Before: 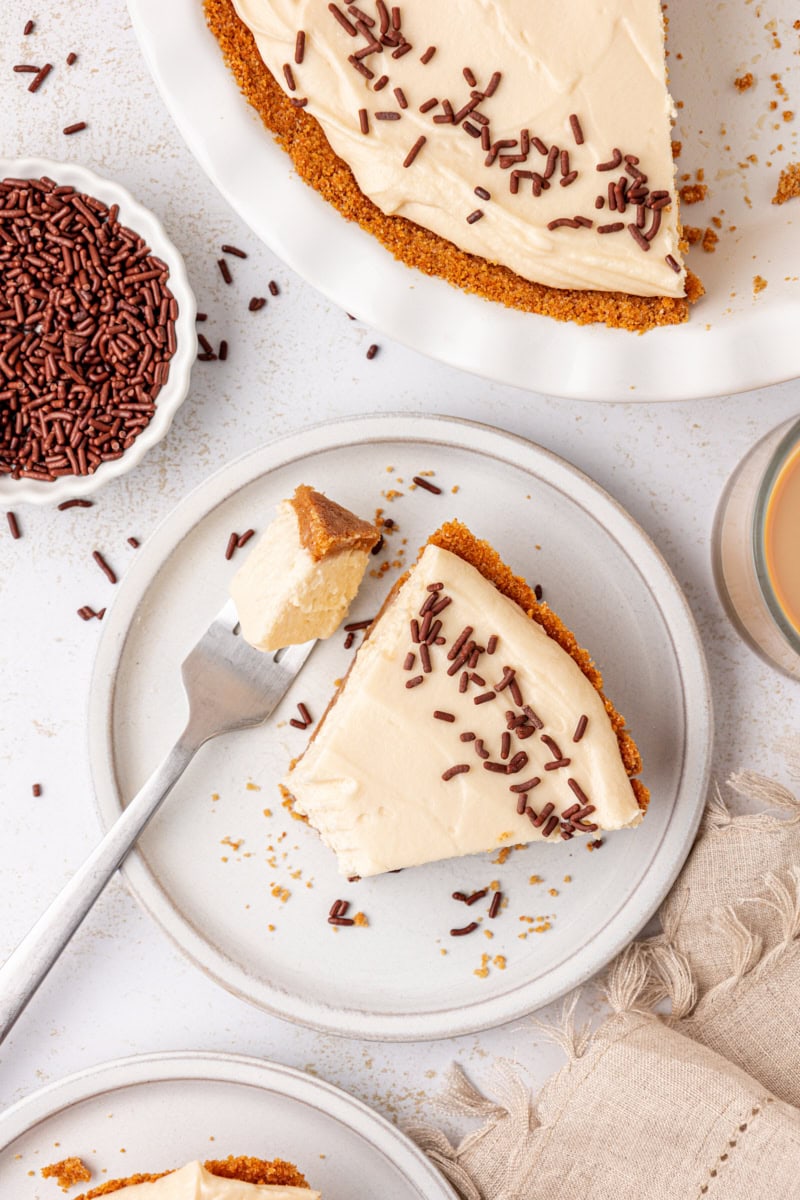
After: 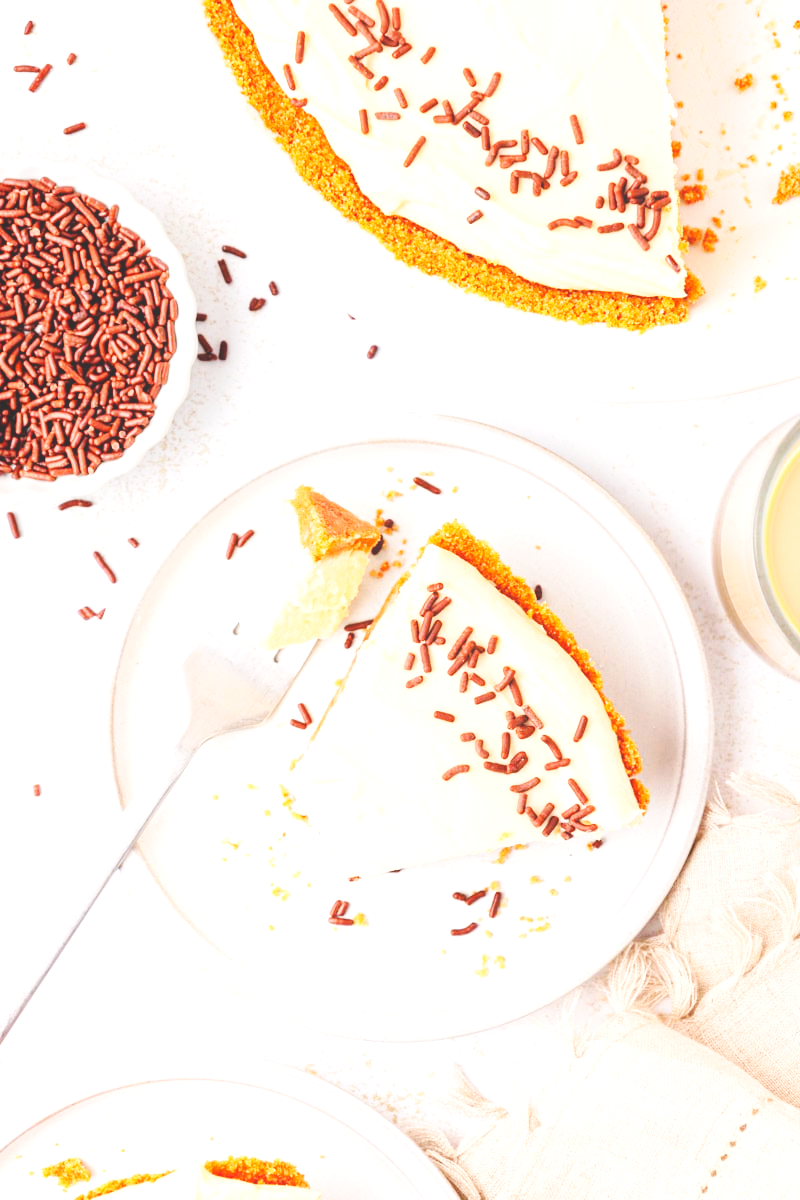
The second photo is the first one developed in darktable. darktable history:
exposure: exposure 0.921 EV, compensate highlight preservation false
base curve: curves: ch0 [(0, 0) (0.032, 0.025) (0.121, 0.166) (0.206, 0.329) (0.605, 0.79) (1, 1)], preserve colors none
local contrast: detail 70%
